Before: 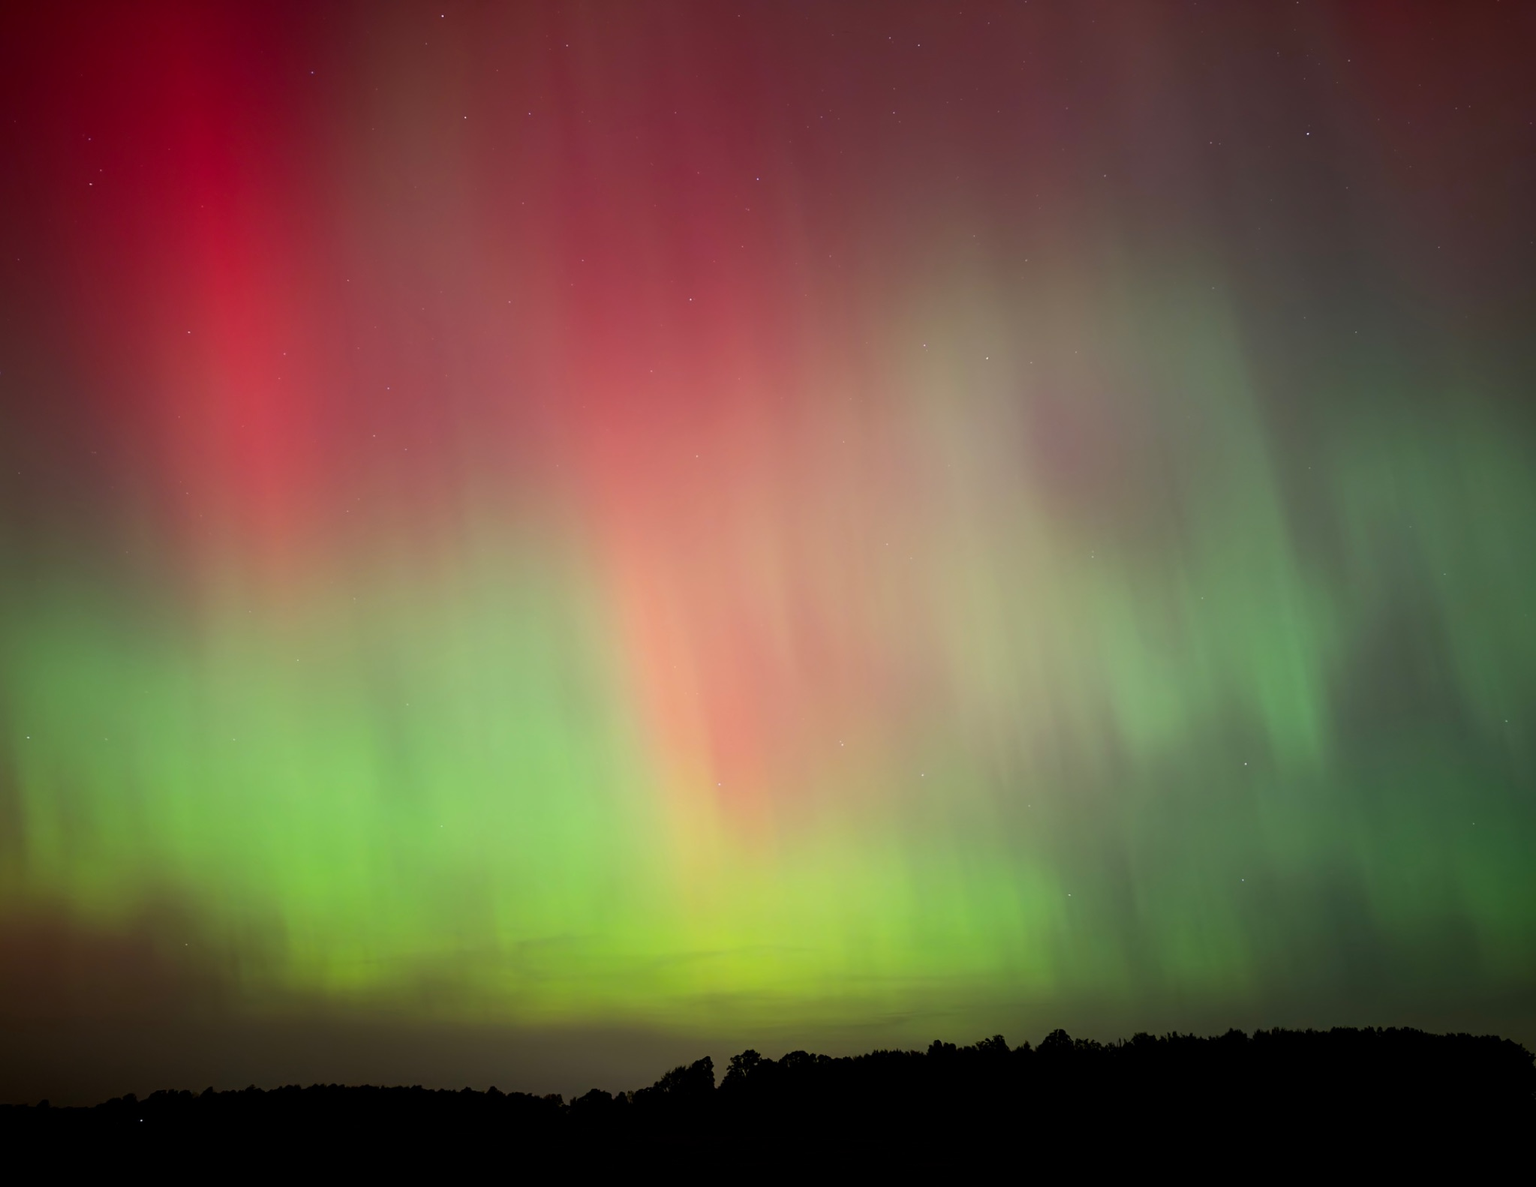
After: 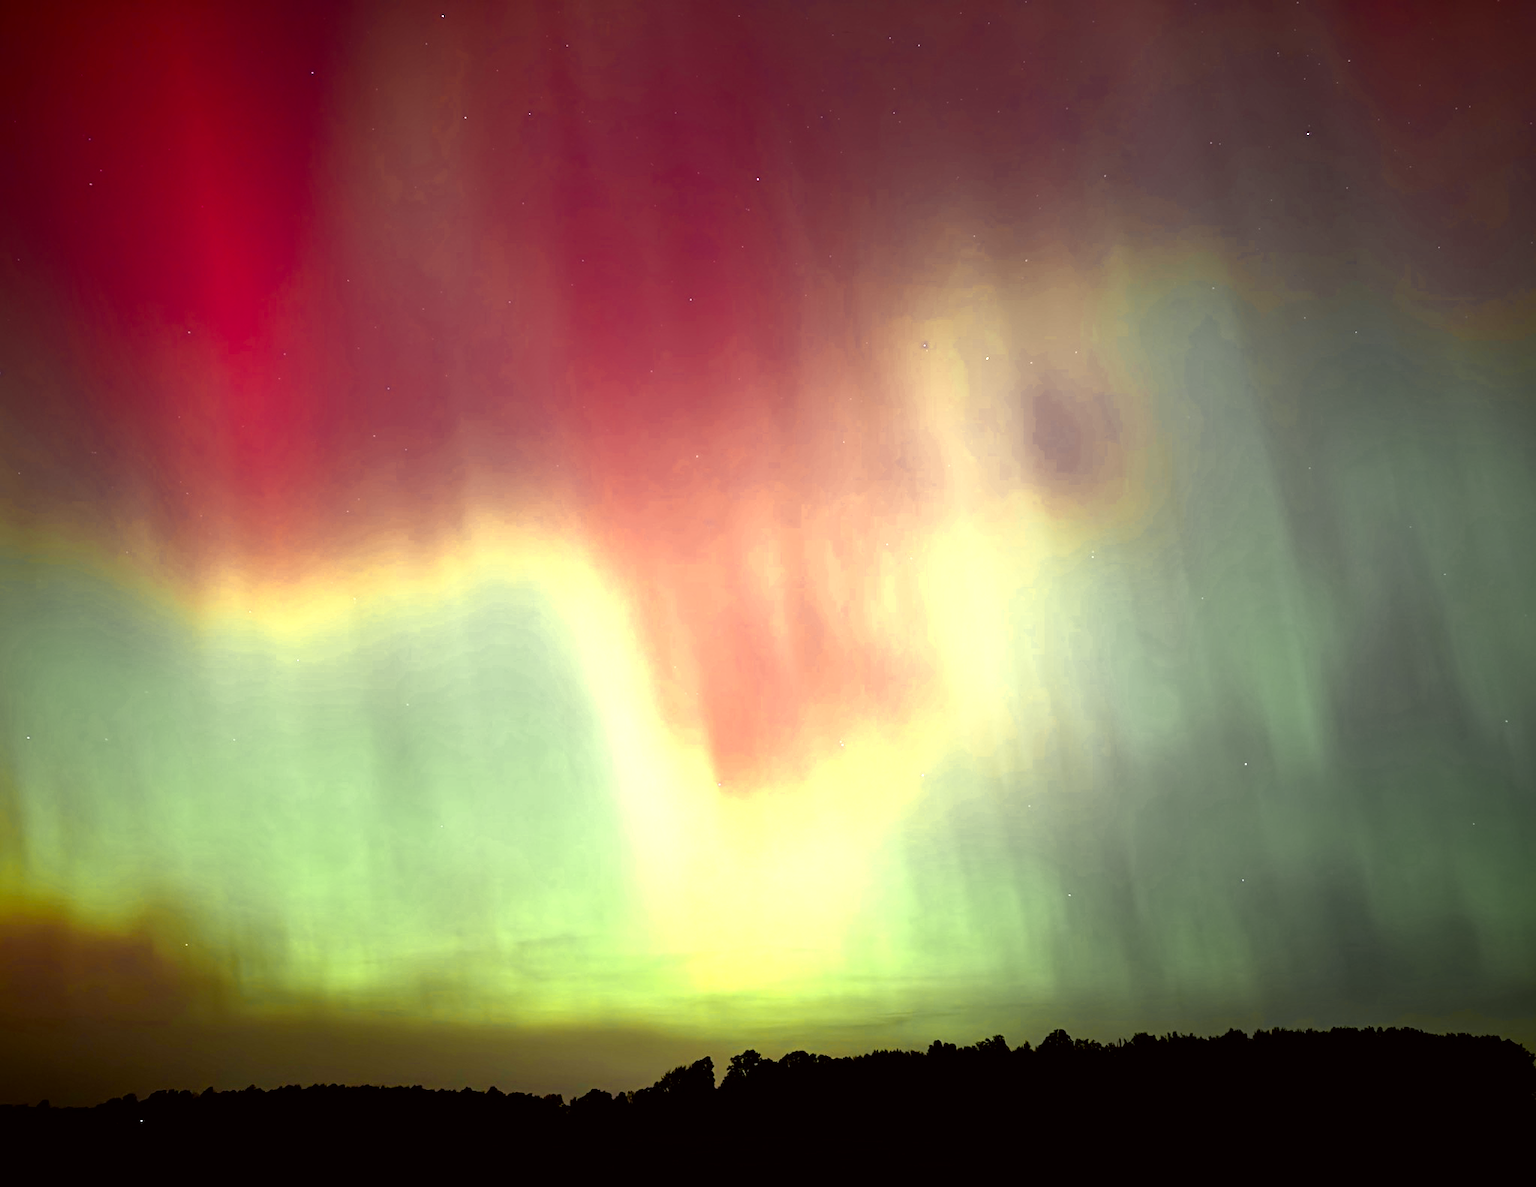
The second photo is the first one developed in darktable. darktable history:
contrast brightness saturation: brightness -0.021, saturation 0.362
sharpen: amount 0.21
color zones: curves: ch0 [(0.004, 0.306) (0.107, 0.448) (0.252, 0.656) (0.41, 0.398) (0.595, 0.515) (0.768, 0.628)]; ch1 [(0.07, 0.323) (0.151, 0.452) (0.252, 0.608) (0.346, 0.221) (0.463, 0.189) (0.61, 0.368) (0.735, 0.395) (0.921, 0.412)]; ch2 [(0, 0.476) (0.132, 0.512) (0.243, 0.512) (0.397, 0.48) (0.522, 0.376) (0.634, 0.536) (0.761, 0.46)]
levels: levels [0, 0.394, 0.787]
local contrast: mode bilateral grid, contrast 30, coarseness 25, midtone range 0.2
color correction: highlights a* -2.72, highlights b* -2.05, shadows a* 1.97, shadows b* 2.92
